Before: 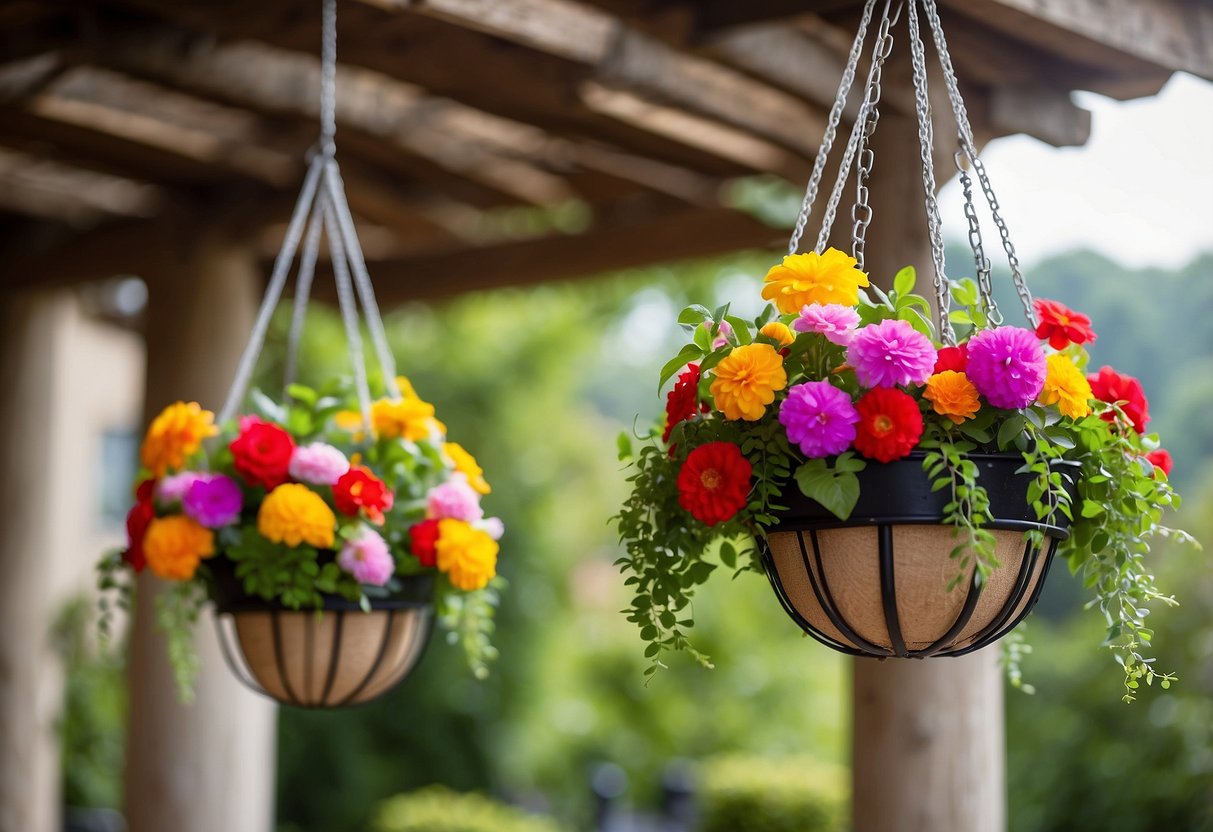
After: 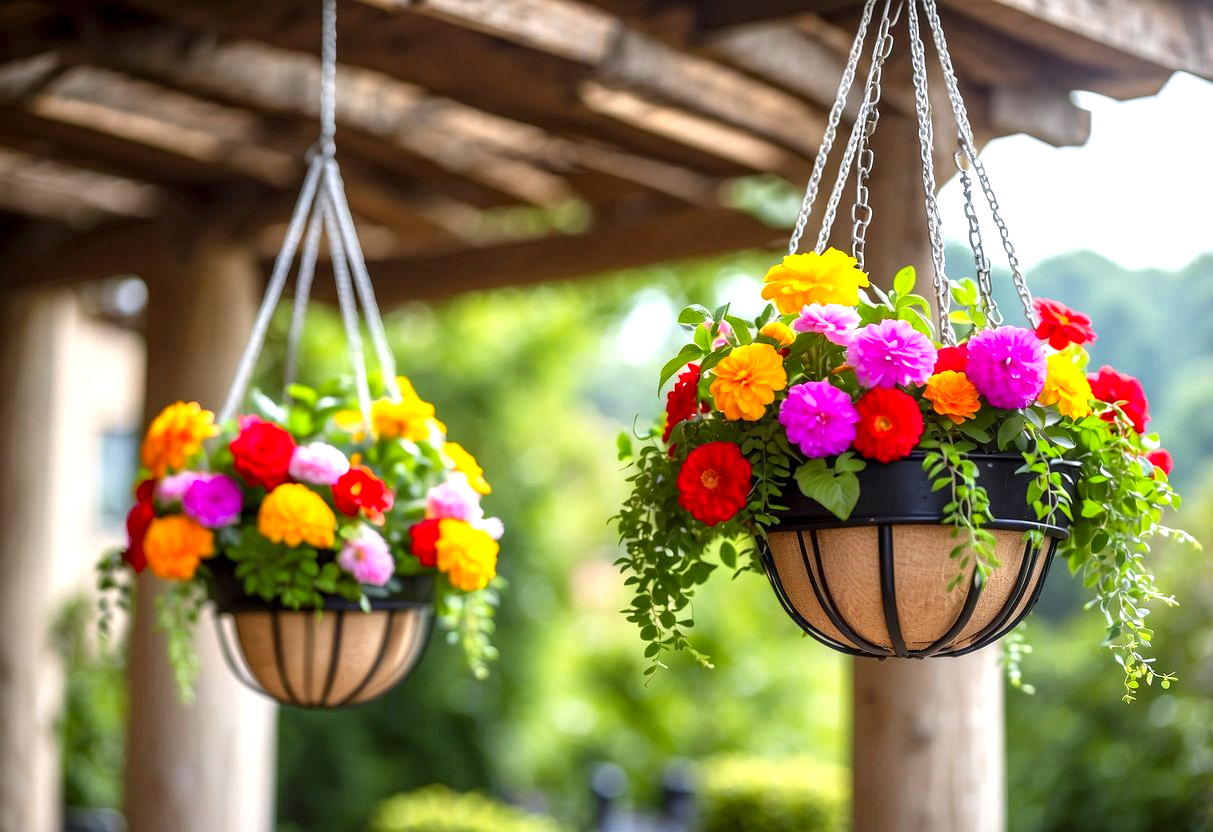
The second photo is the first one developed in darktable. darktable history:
local contrast: on, module defaults
contrast brightness saturation: contrast 0.037, saturation 0.151
exposure: black level correction 0, exposure 0.696 EV, compensate highlight preservation false
